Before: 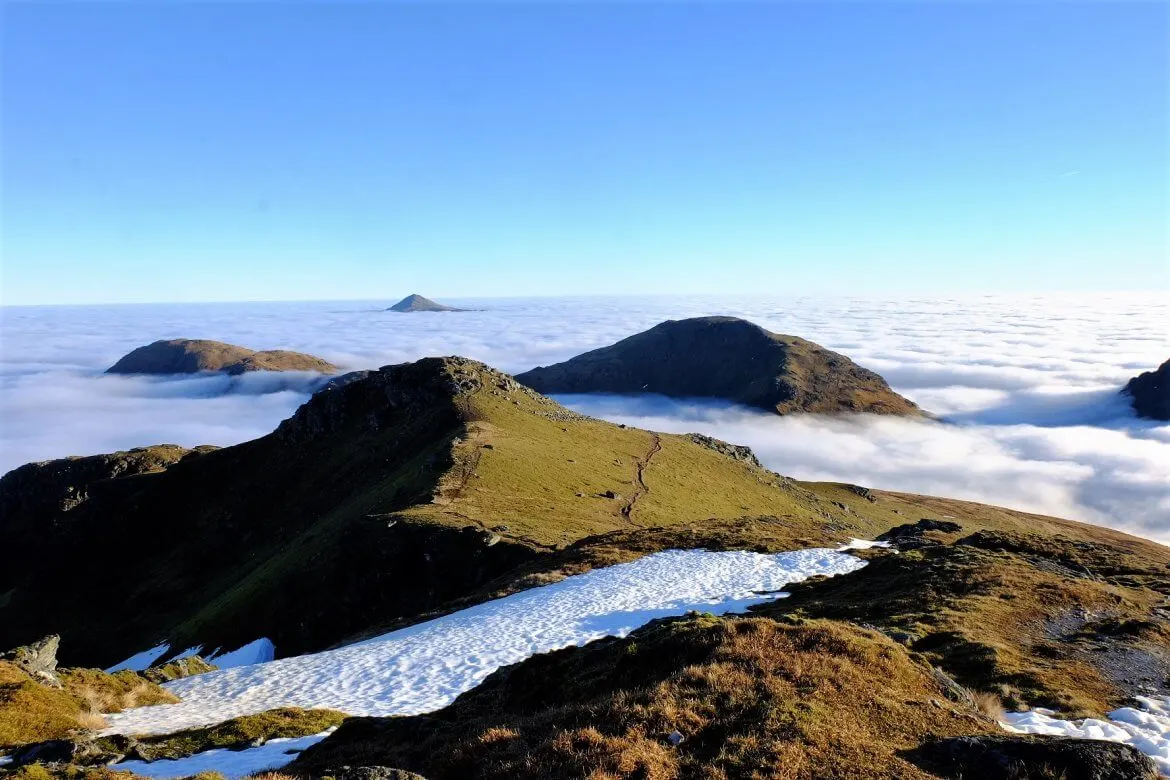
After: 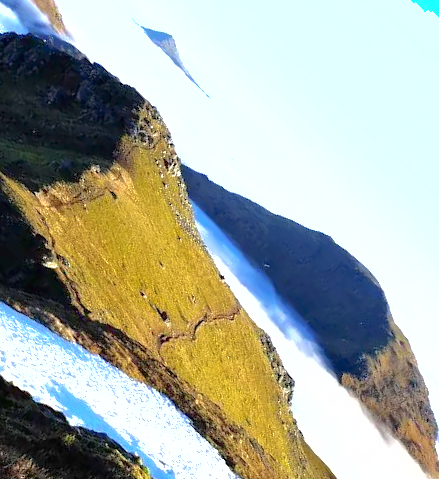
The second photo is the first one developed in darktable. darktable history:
crop and rotate: angle -45.88°, top 16.183%, right 0.8%, bottom 11.632%
shadows and highlights: on, module defaults
exposure: black level correction 0, exposure 1.283 EV, compensate highlight preservation false
